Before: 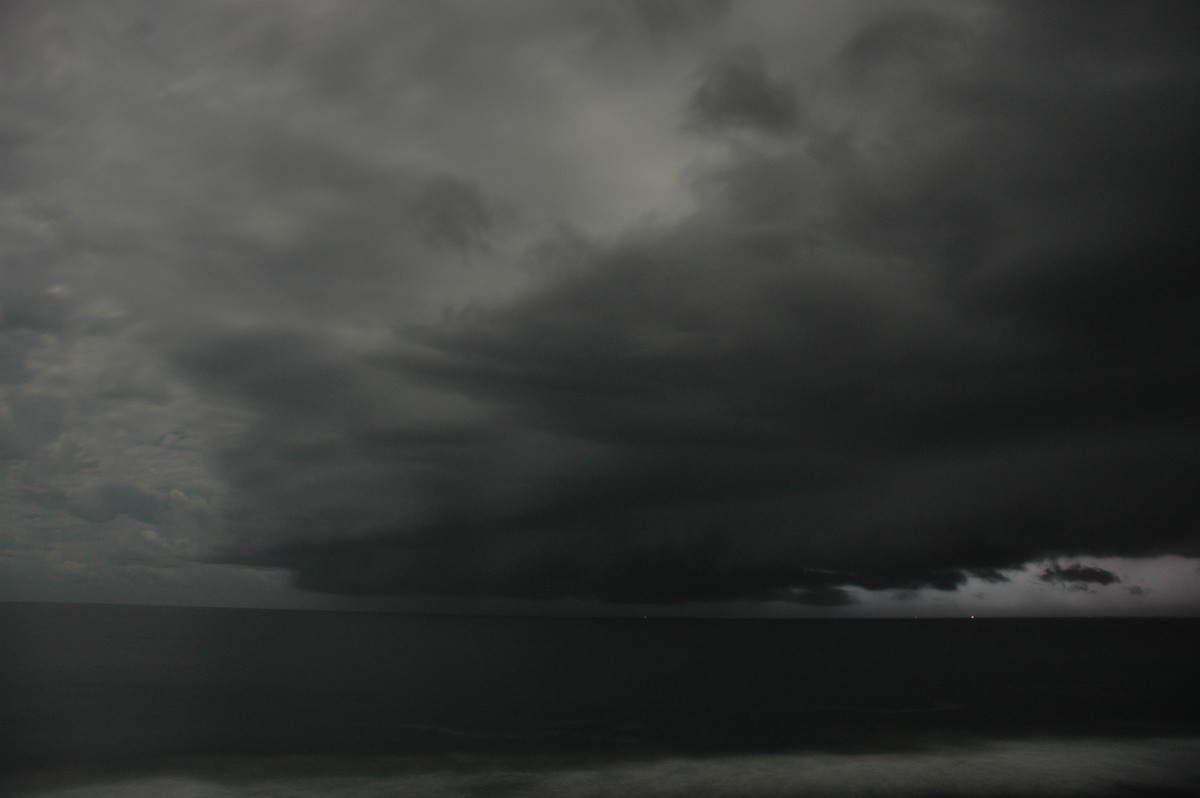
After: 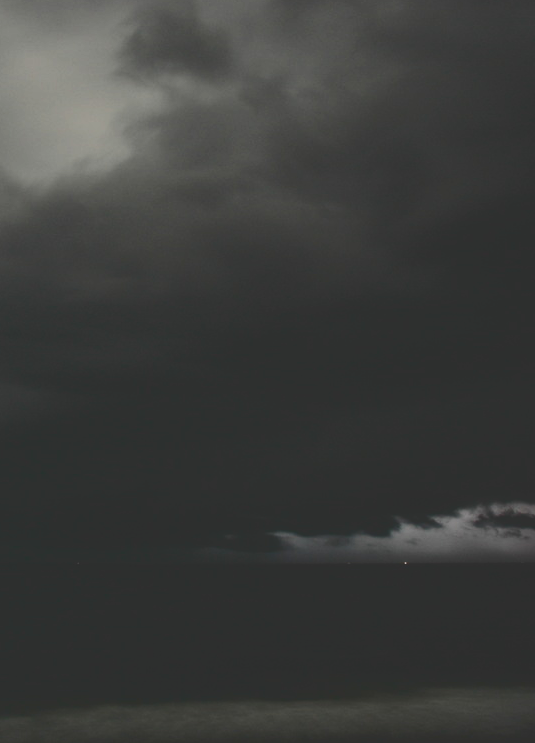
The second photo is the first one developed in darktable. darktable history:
tone curve: curves: ch0 [(0, 0) (0.003, 0.174) (0.011, 0.178) (0.025, 0.182) (0.044, 0.185) (0.069, 0.191) (0.1, 0.194) (0.136, 0.199) (0.177, 0.219) (0.224, 0.246) (0.277, 0.284) (0.335, 0.35) (0.399, 0.43) (0.468, 0.539) (0.543, 0.637) (0.623, 0.711) (0.709, 0.799) (0.801, 0.865) (0.898, 0.914) (1, 1)], color space Lab, independent channels, preserve colors none
crop: left 47.283%, top 6.772%, right 8.085%
